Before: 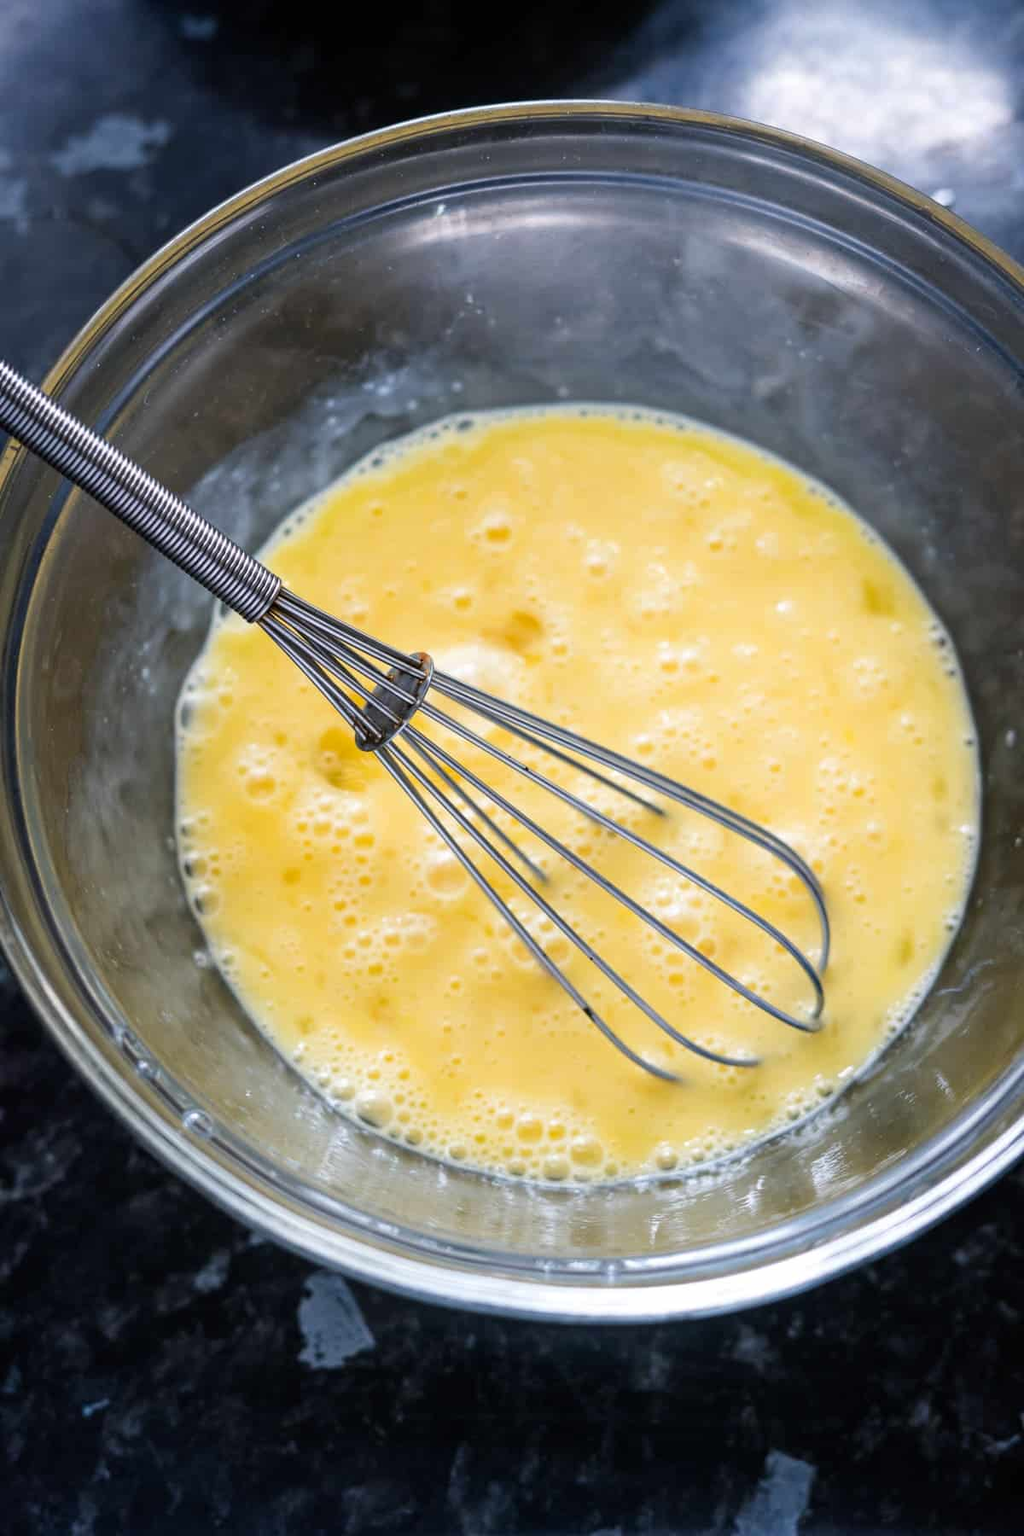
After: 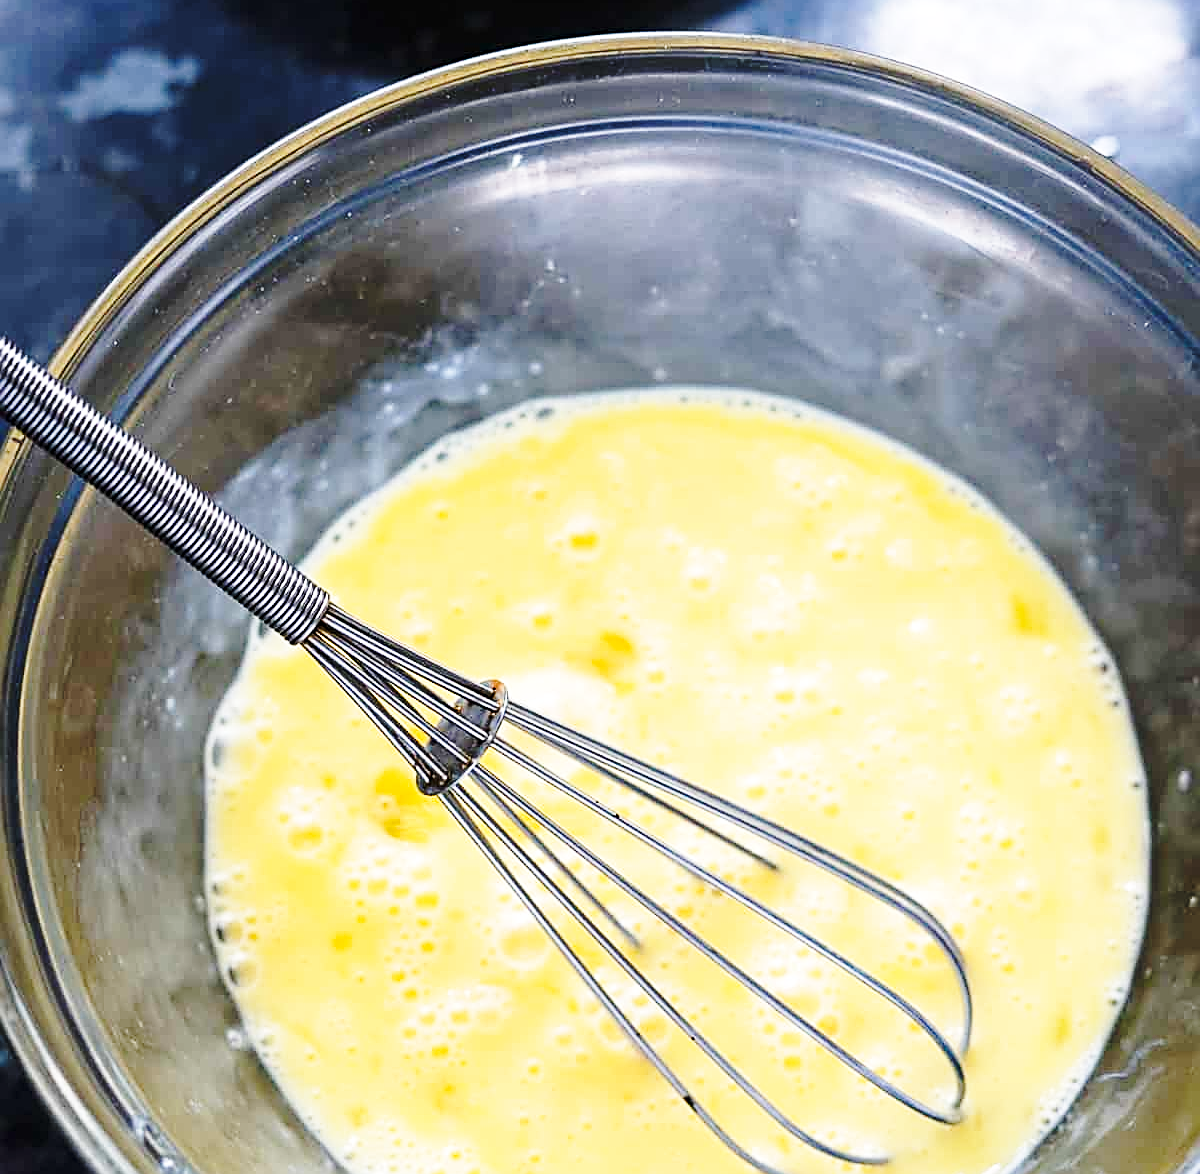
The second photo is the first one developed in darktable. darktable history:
crop and rotate: top 4.771%, bottom 29.988%
sharpen: amount 0.905
base curve: curves: ch0 [(0, 0) (0.032, 0.037) (0.105, 0.228) (0.435, 0.76) (0.856, 0.983) (1, 1)], preserve colors none
